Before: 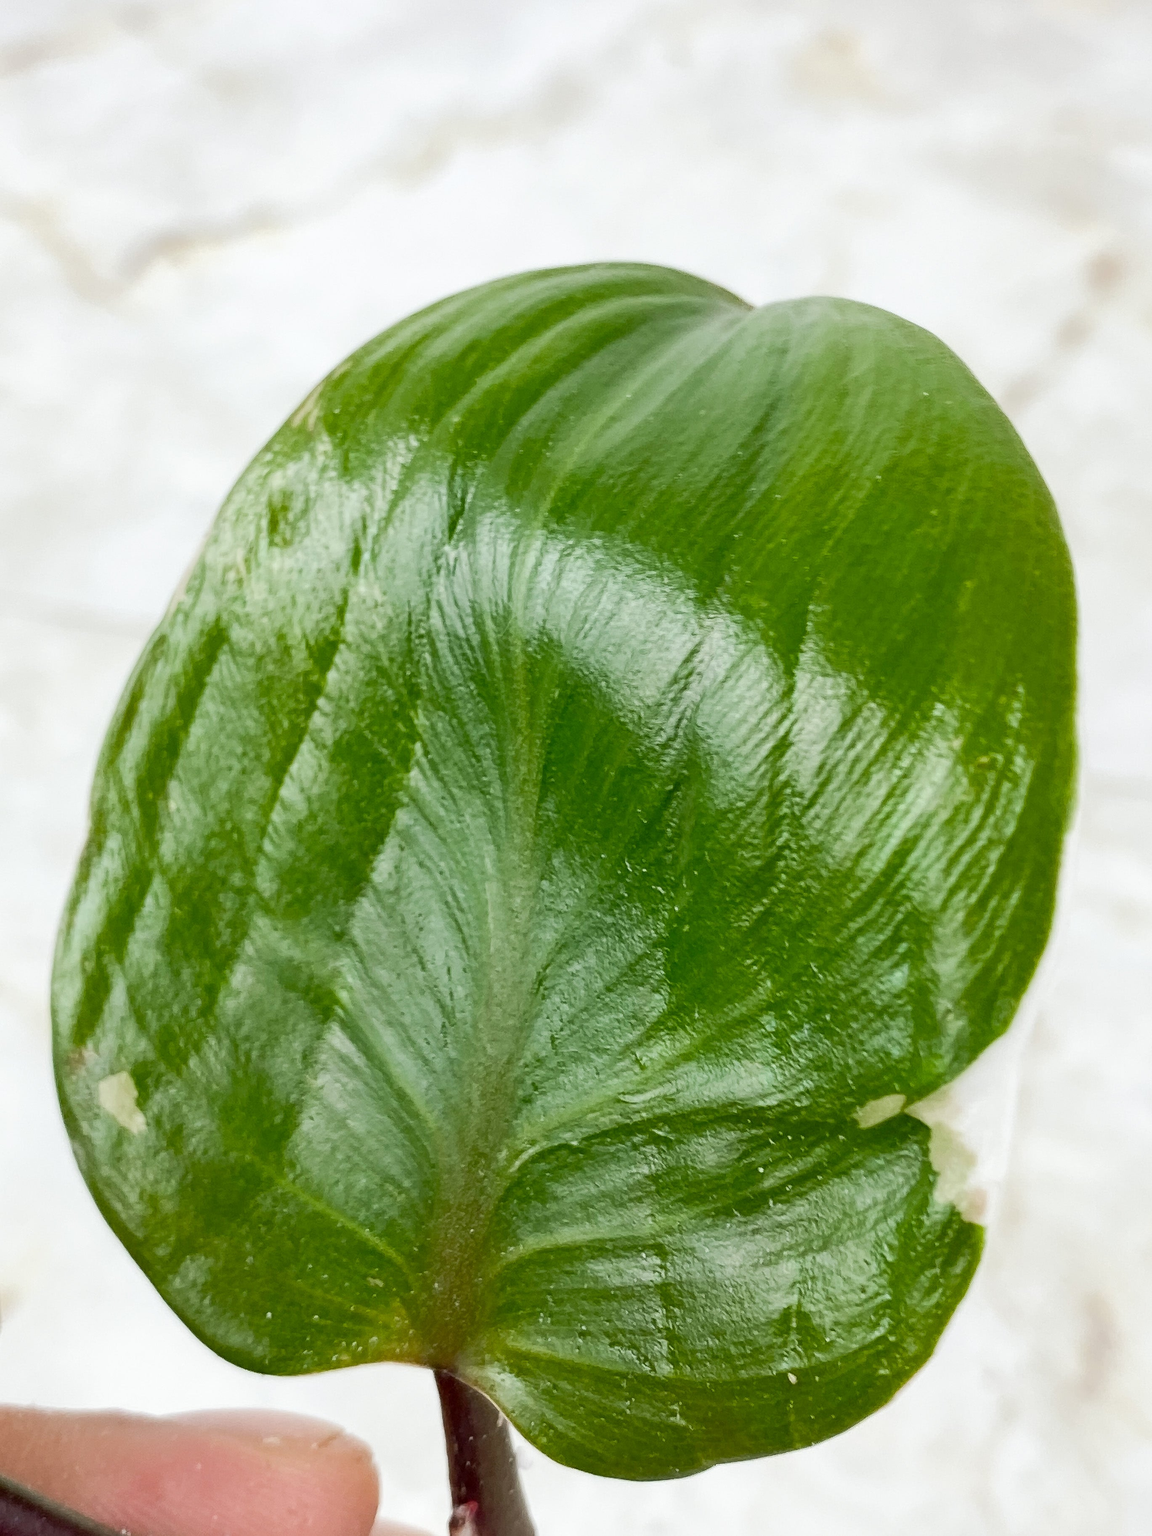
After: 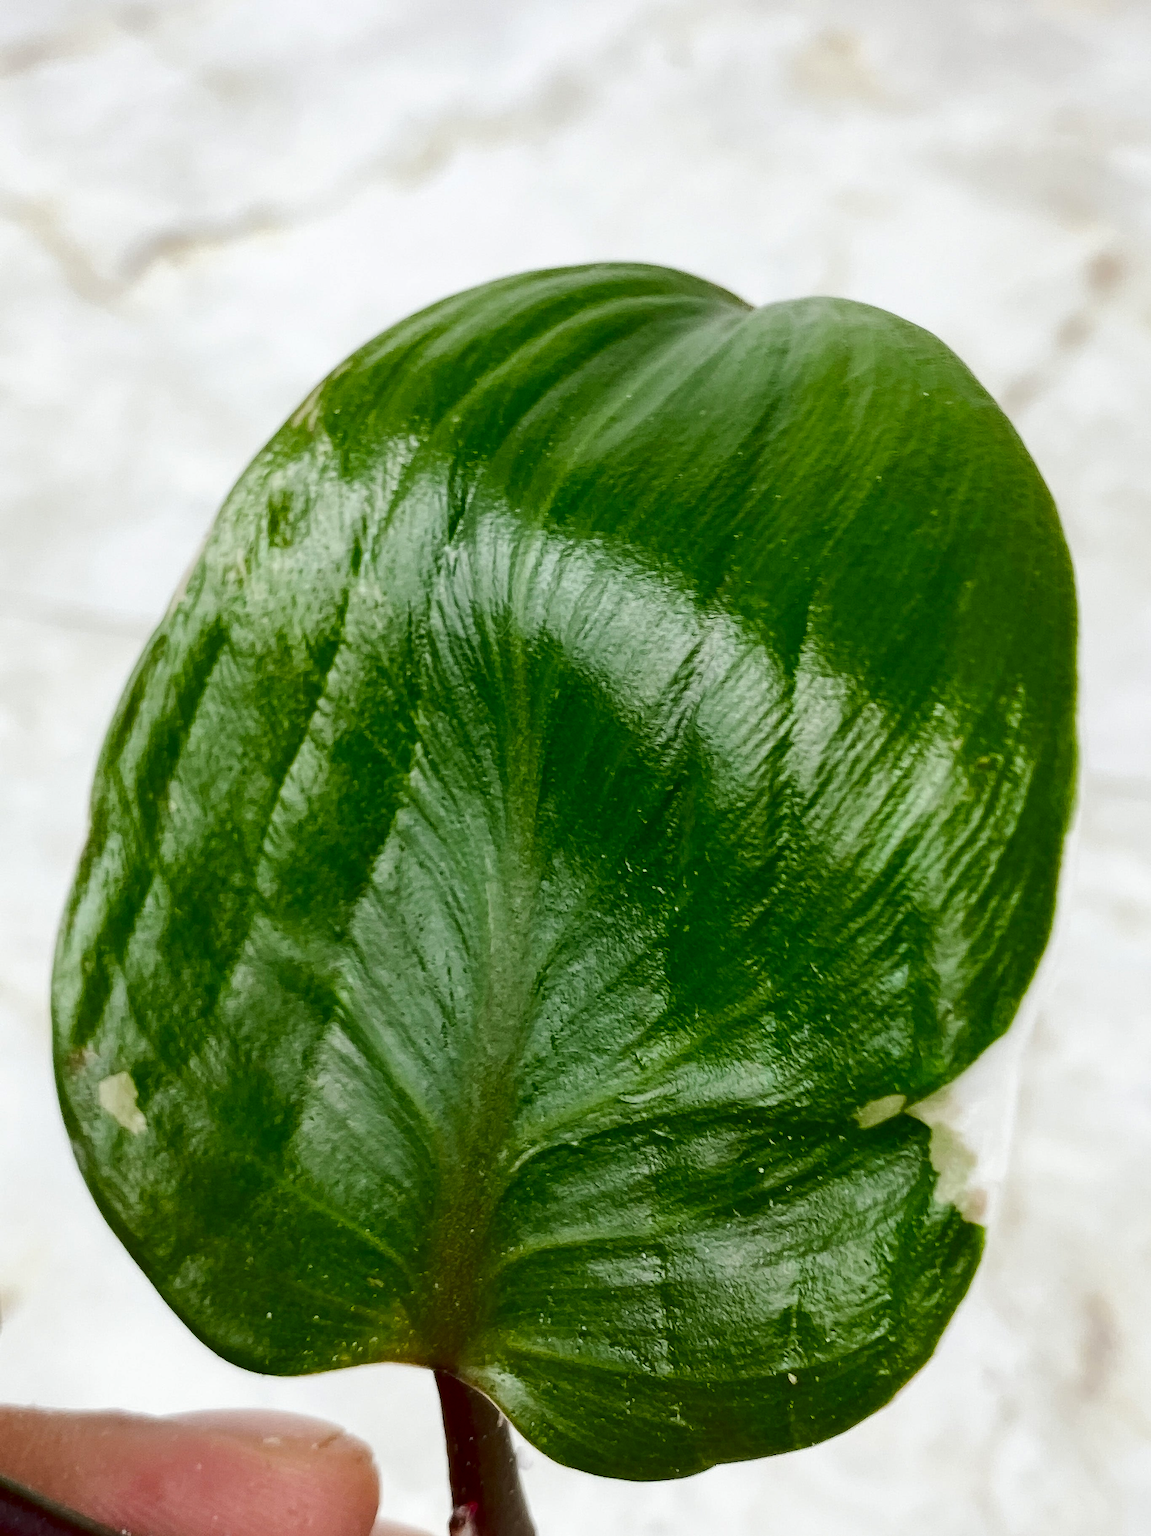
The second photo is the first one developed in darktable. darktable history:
contrast brightness saturation: contrast 0.101, brightness -0.257, saturation 0.141
